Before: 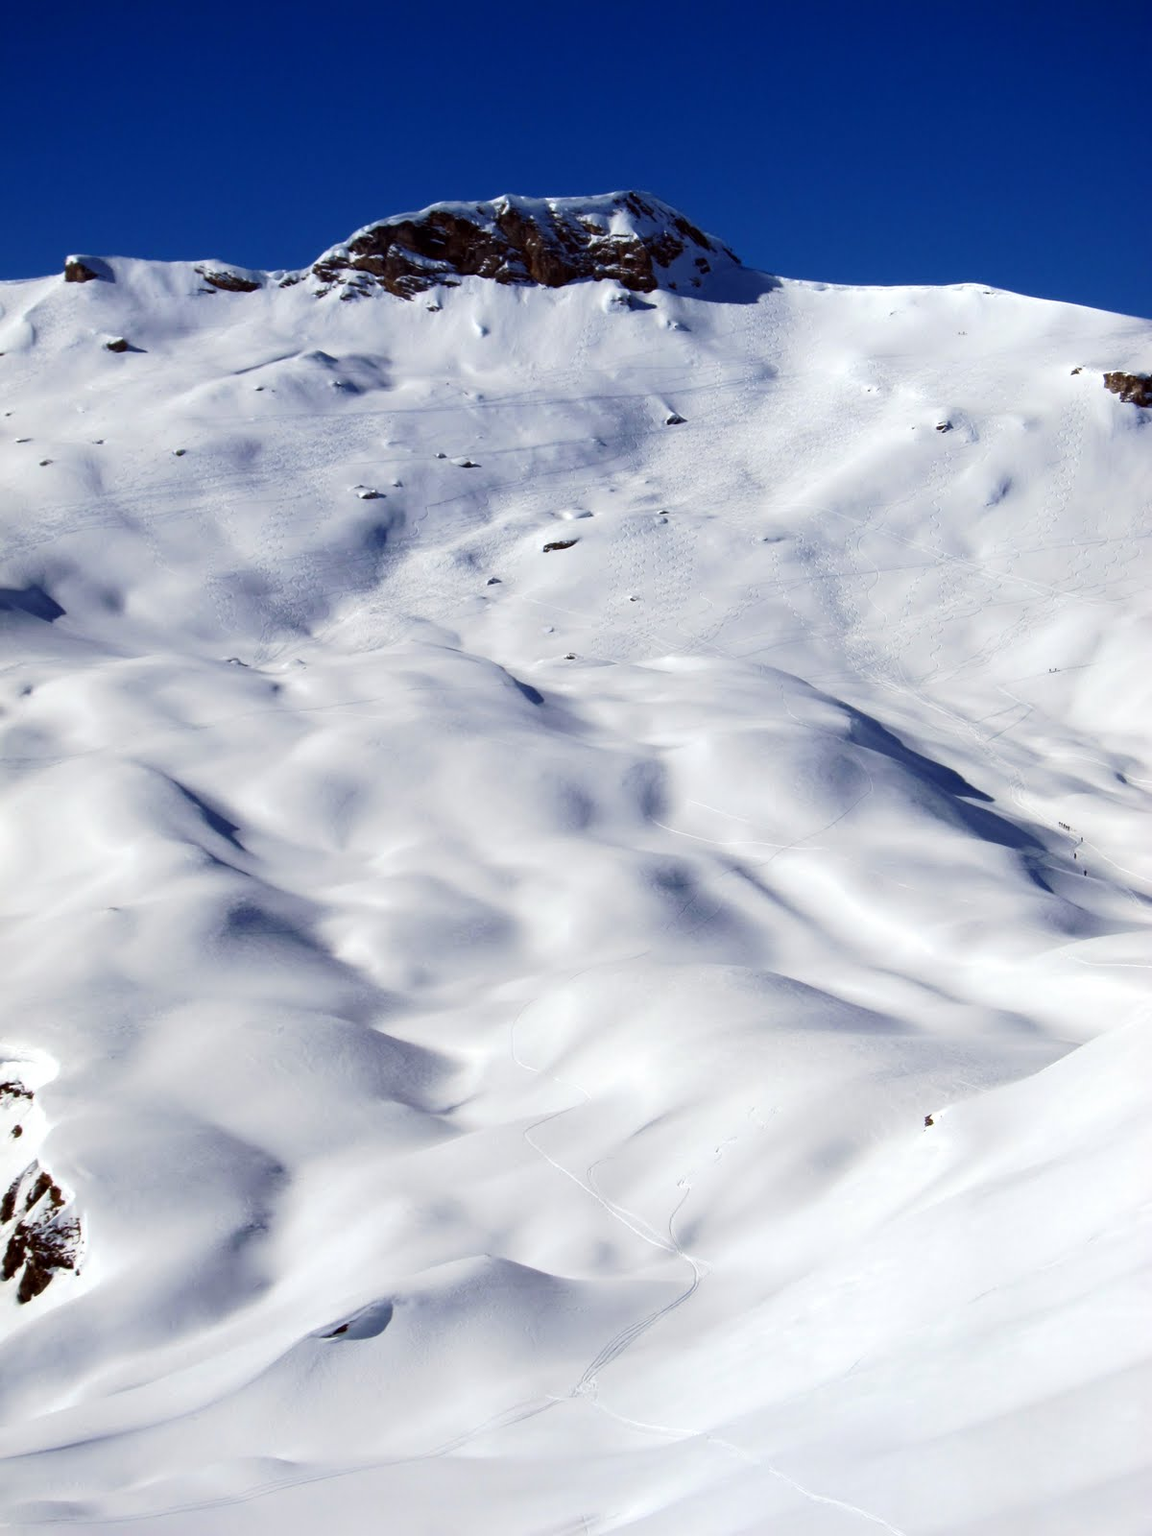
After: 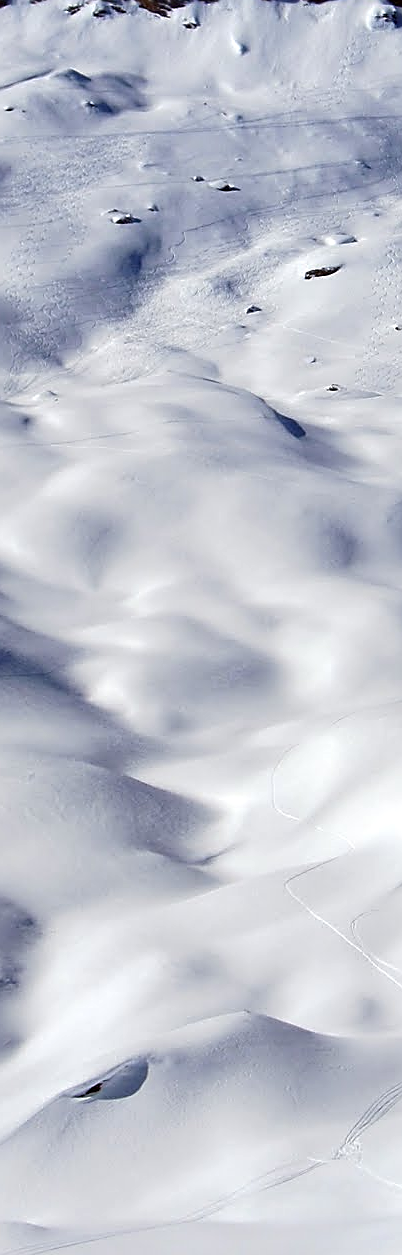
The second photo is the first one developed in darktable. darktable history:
sharpen: radius 1.4, amount 1.25, threshold 0.7
crop and rotate: left 21.77%, top 18.528%, right 44.676%, bottom 2.997%
local contrast: highlights 100%, shadows 100%, detail 120%, midtone range 0.2
